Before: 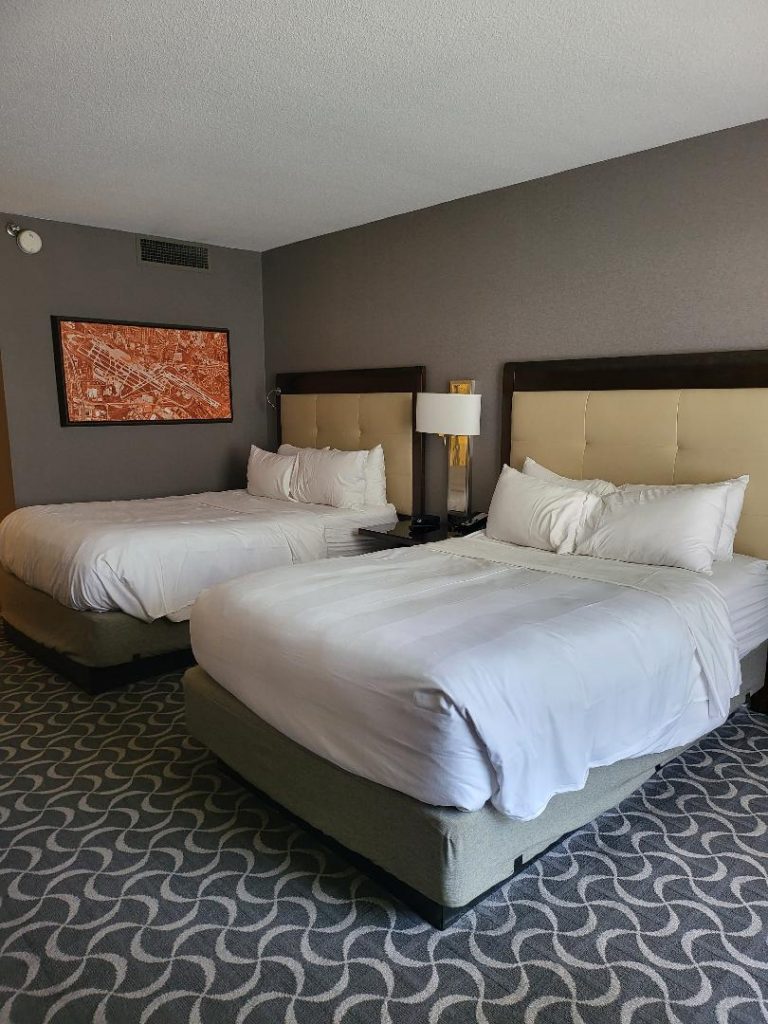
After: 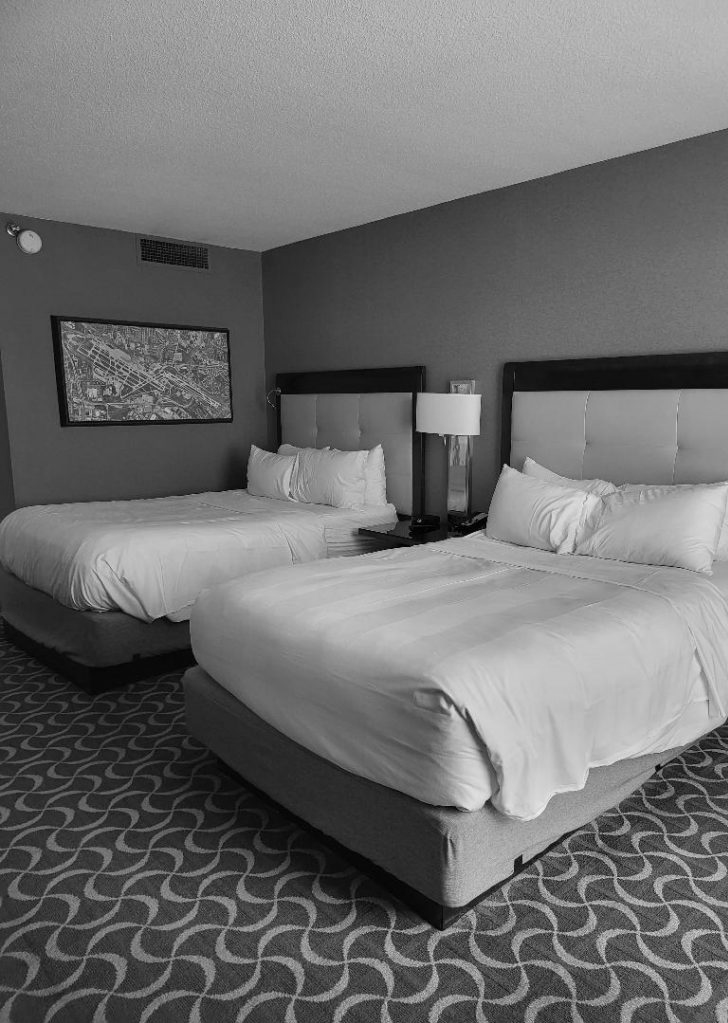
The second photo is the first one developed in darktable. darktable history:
crop and rotate: right 5.167%
monochrome: a 32, b 64, size 2.3
